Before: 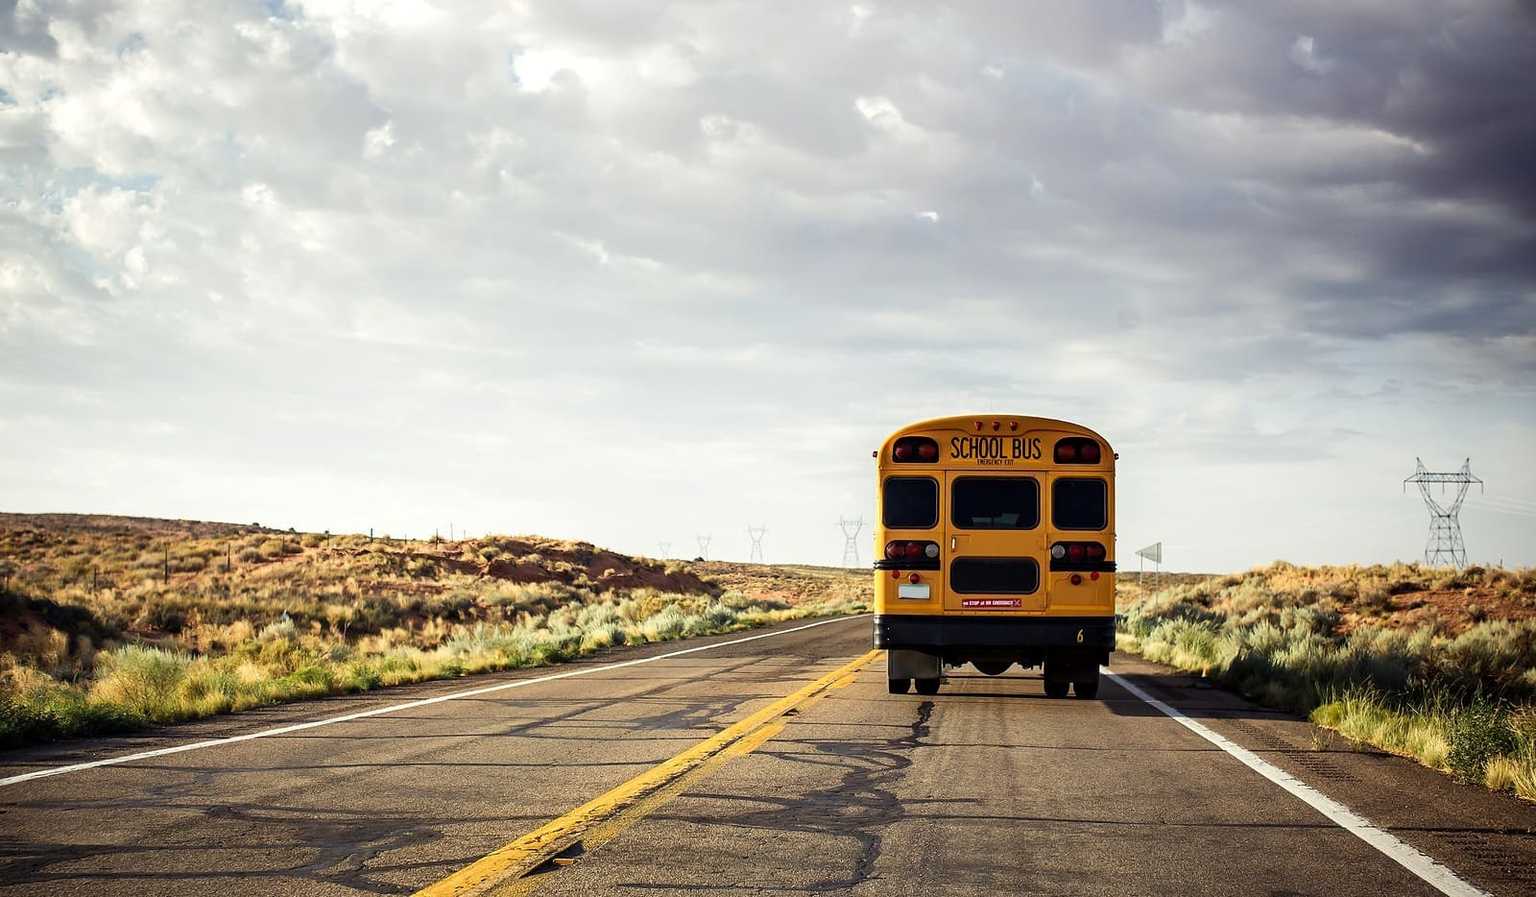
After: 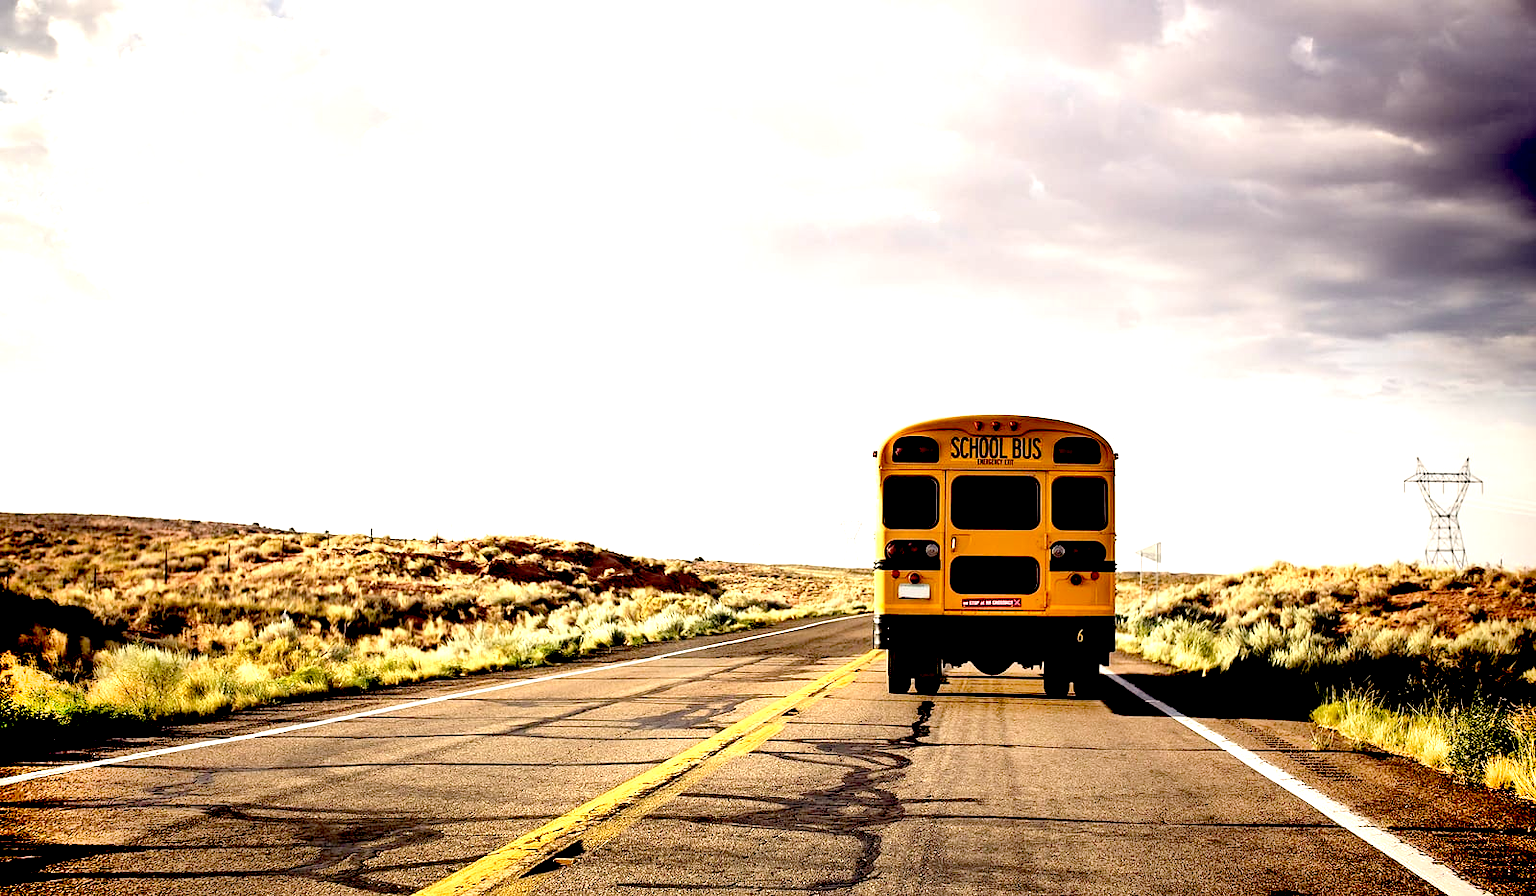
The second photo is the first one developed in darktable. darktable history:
color correction: highlights a* 6.27, highlights b* 8.19, shadows a* 5.94, shadows b* 7.23, saturation 0.9
shadows and highlights: radius 110.86, shadows 51.09, white point adjustment 9.16, highlights -4.17, highlights color adjustment 32.2%, soften with gaussian
exposure: black level correction 0.04, exposure 0.5 EV, compensate highlight preservation false
